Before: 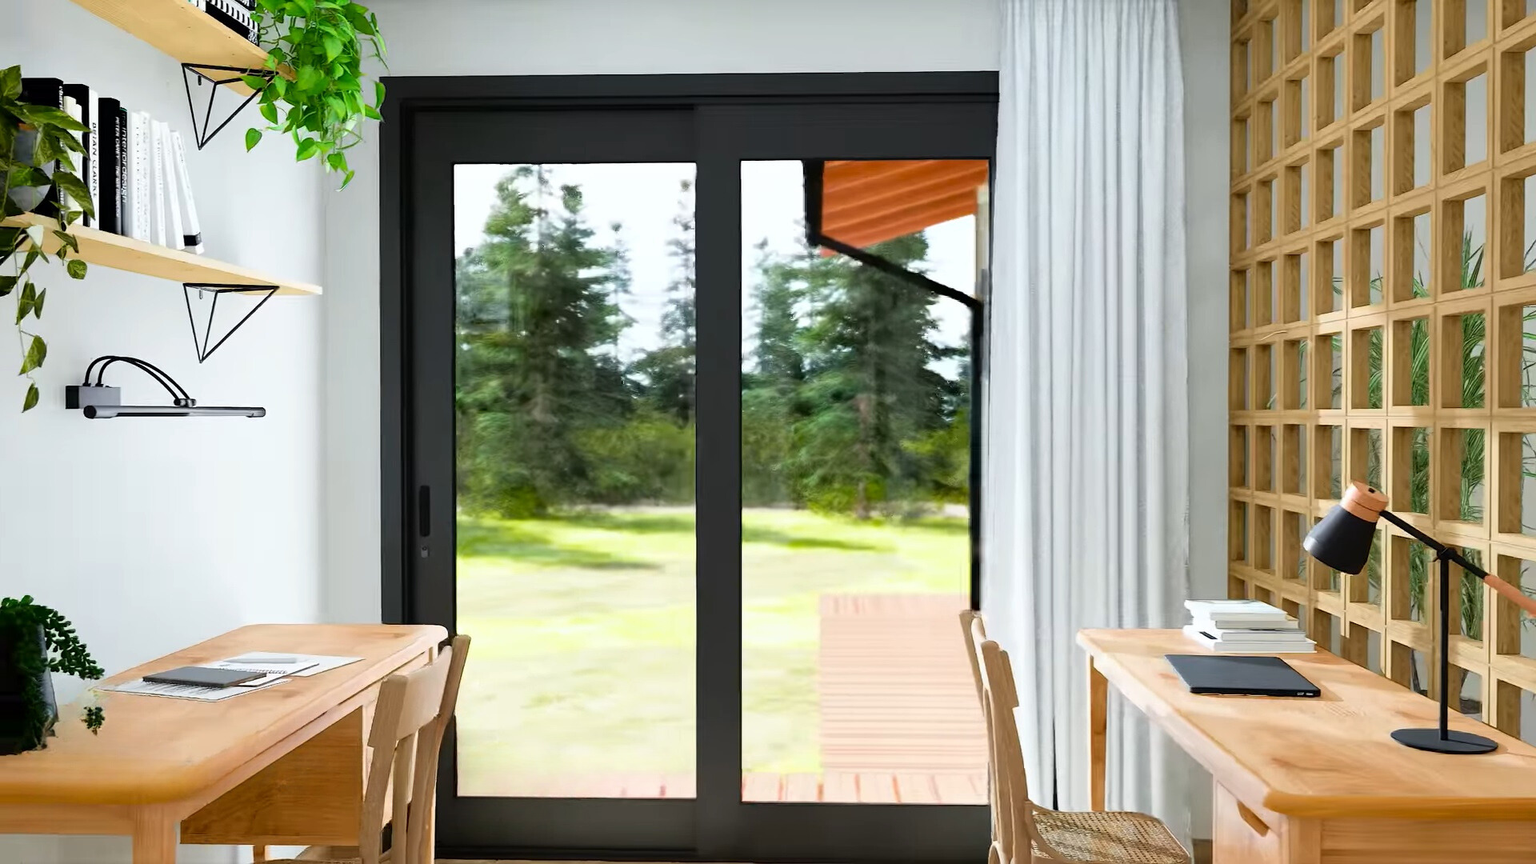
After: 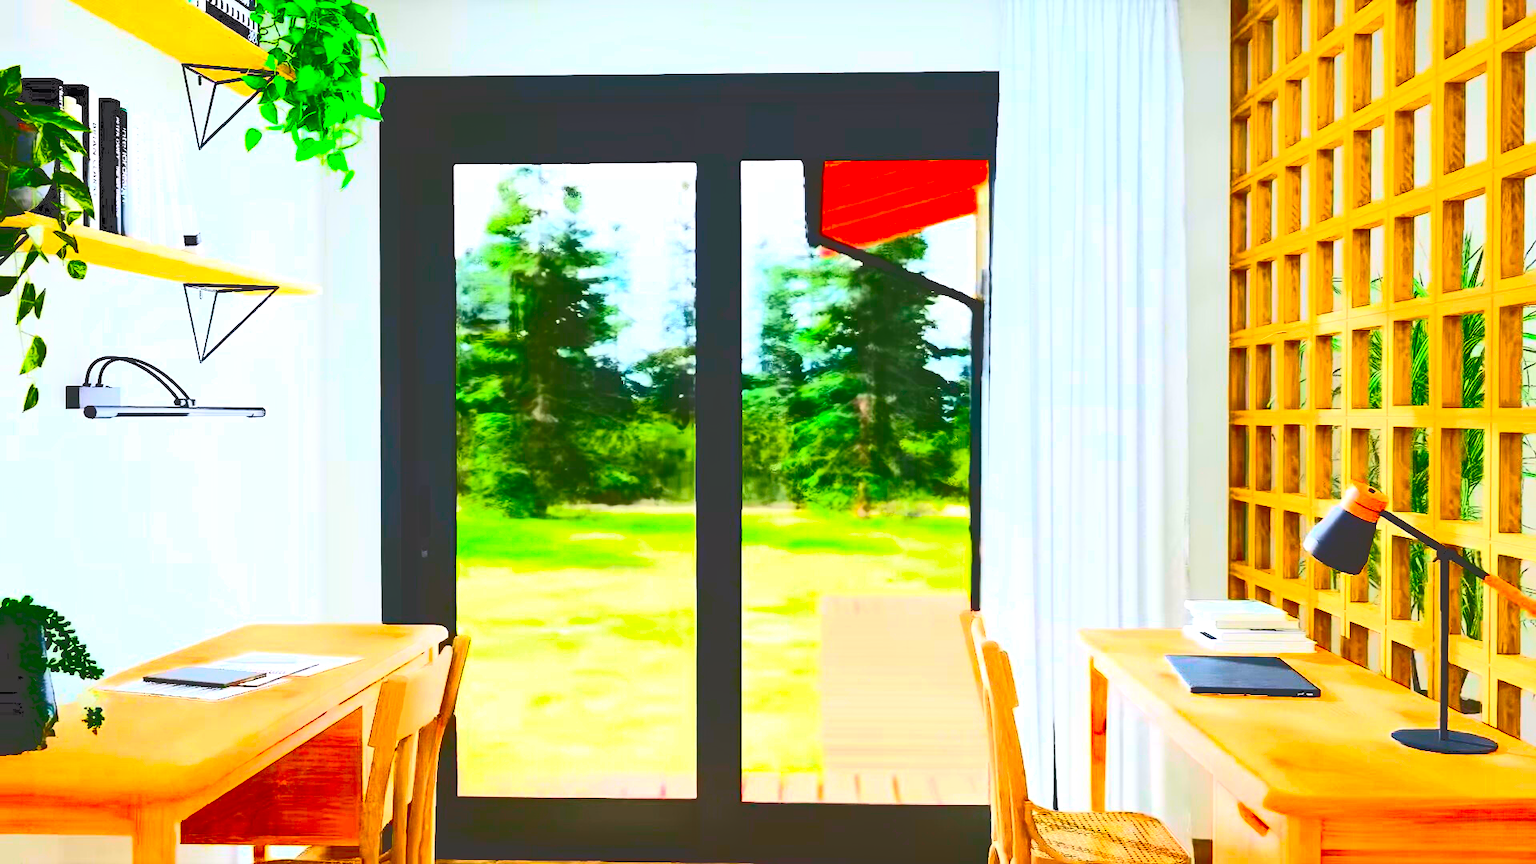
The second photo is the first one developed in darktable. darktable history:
tone equalizer: -8 EV -0.399 EV, -7 EV -0.424 EV, -6 EV -0.294 EV, -5 EV -0.211 EV, -3 EV 0.246 EV, -2 EV 0.31 EV, -1 EV 0.404 EV, +0 EV 0.406 EV, mask exposure compensation -0.488 EV
tone curve: curves: ch0 [(0, 0) (0.003, 0.231) (0.011, 0.231) (0.025, 0.231) (0.044, 0.231) (0.069, 0.235) (0.1, 0.24) (0.136, 0.246) (0.177, 0.256) (0.224, 0.279) (0.277, 0.313) (0.335, 0.354) (0.399, 0.428) (0.468, 0.514) (0.543, 0.61) (0.623, 0.728) (0.709, 0.808) (0.801, 0.873) (0.898, 0.909) (1, 1)], color space Lab, independent channels, preserve colors none
contrast brightness saturation: contrast 0.409, brightness 0.105, saturation 0.205
color correction: highlights a* 1.51, highlights b* -1.64, saturation 2.53
